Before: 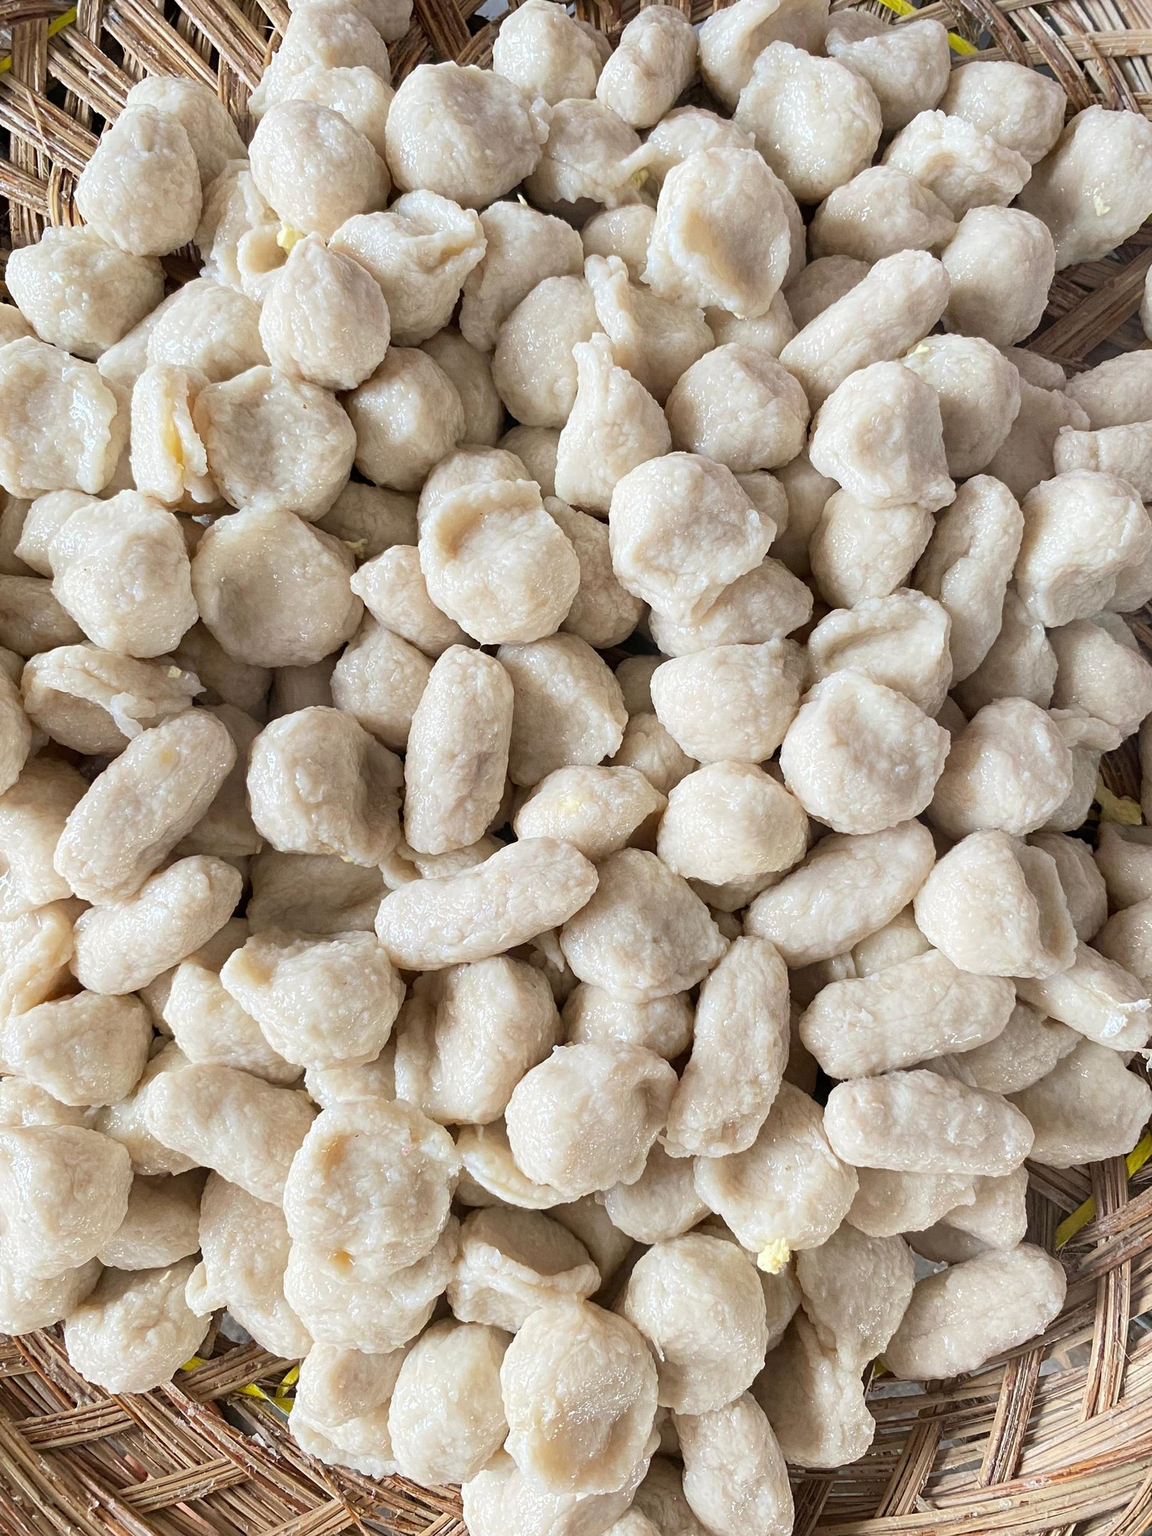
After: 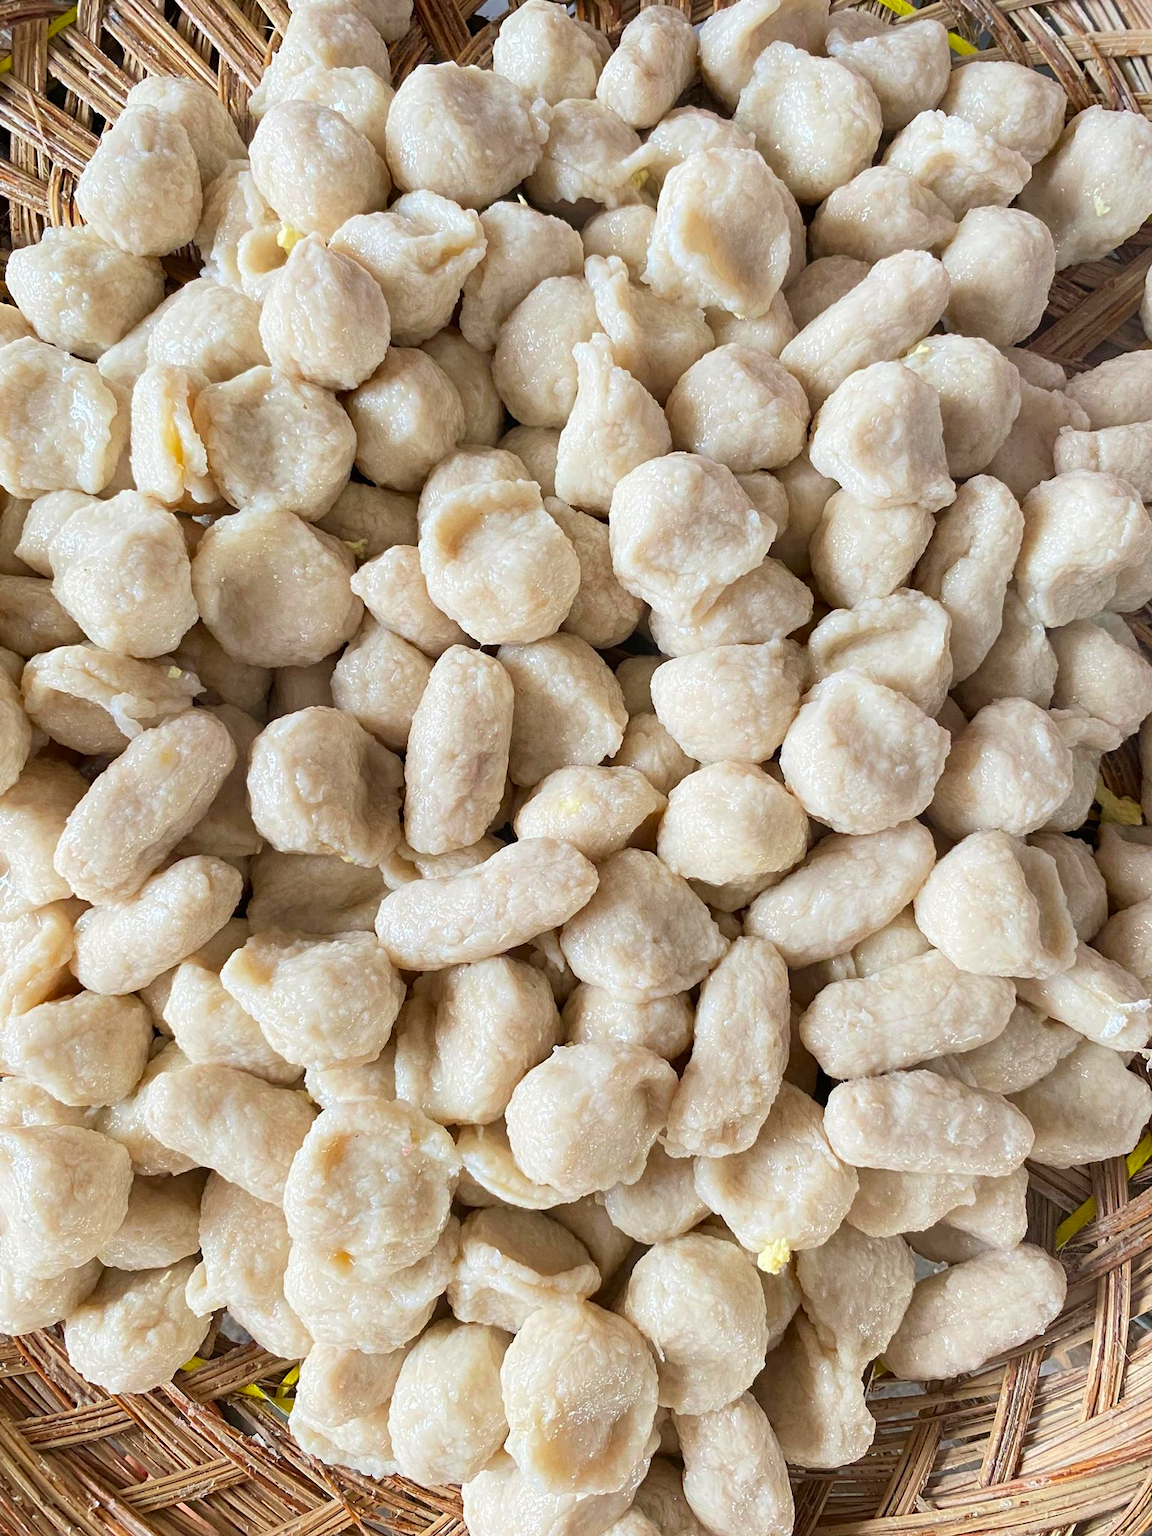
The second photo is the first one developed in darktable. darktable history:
color correction: highlights b* 0.049, saturation 1.32
